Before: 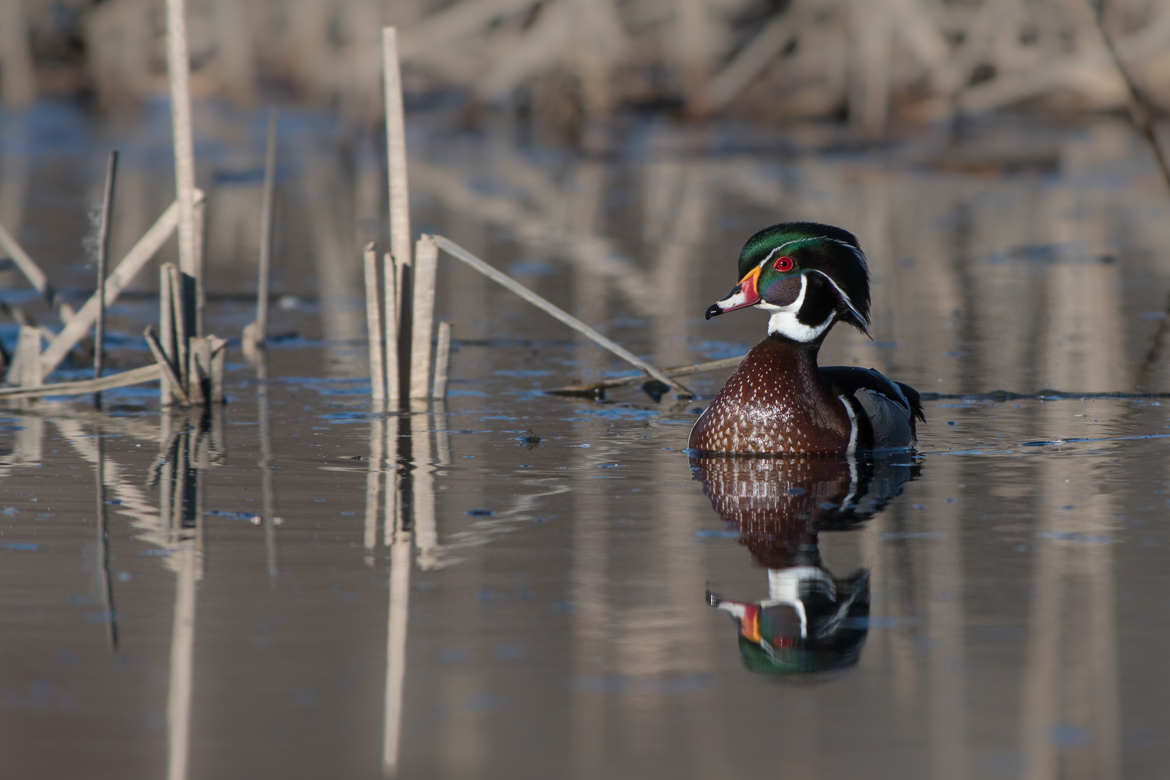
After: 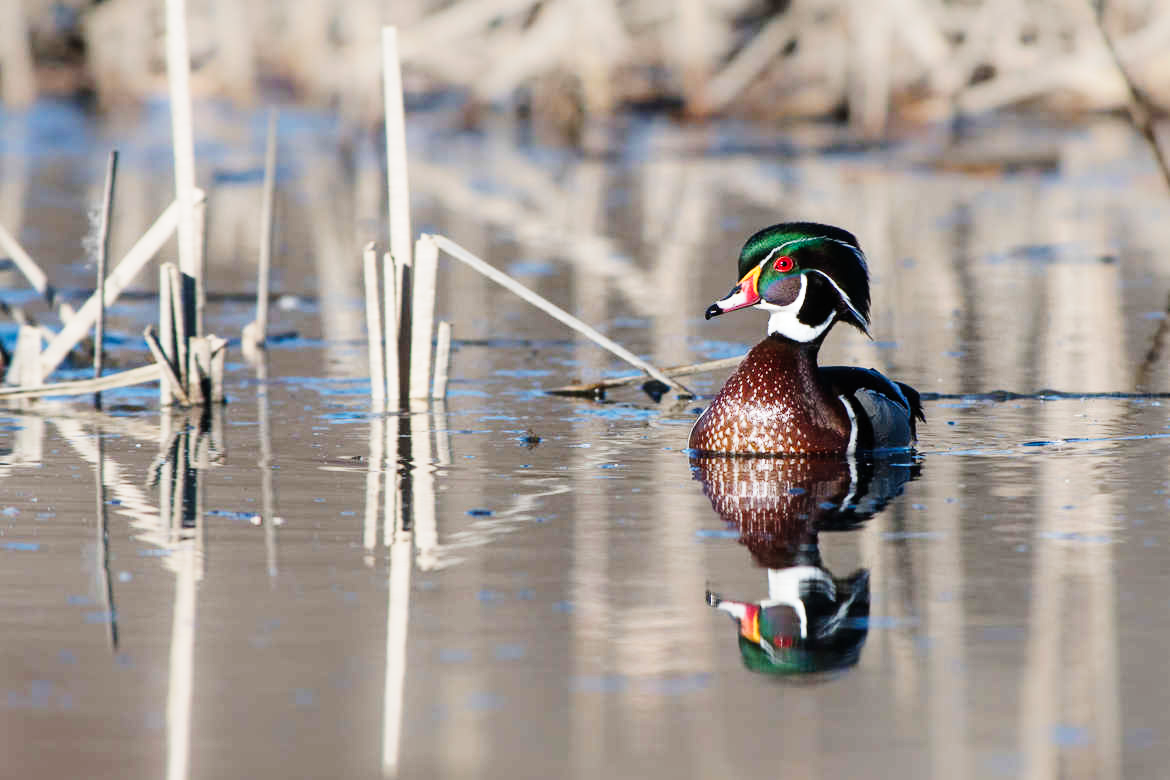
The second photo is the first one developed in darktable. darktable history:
base curve: curves: ch0 [(0, 0) (0, 0.001) (0.001, 0.001) (0.004, 0.002) (0.007, 0.004) (0.015, 0.013) (0.033, 0.045) (0.052, 0.096) (0.075, 0.17) (0.099, 0.241) (0.163, 0.42) (0.219, 0.55) (0.259, 0.616) (0.327, 0.722) (0.365, 0.765) (0.522, 0.873) (0.547, 0.881) (0.689, 0.919) (0.826, 0.952) (1, 1)], preserve colors none
exposure: exposure 0.202 EV, compensate highlight preservation false
